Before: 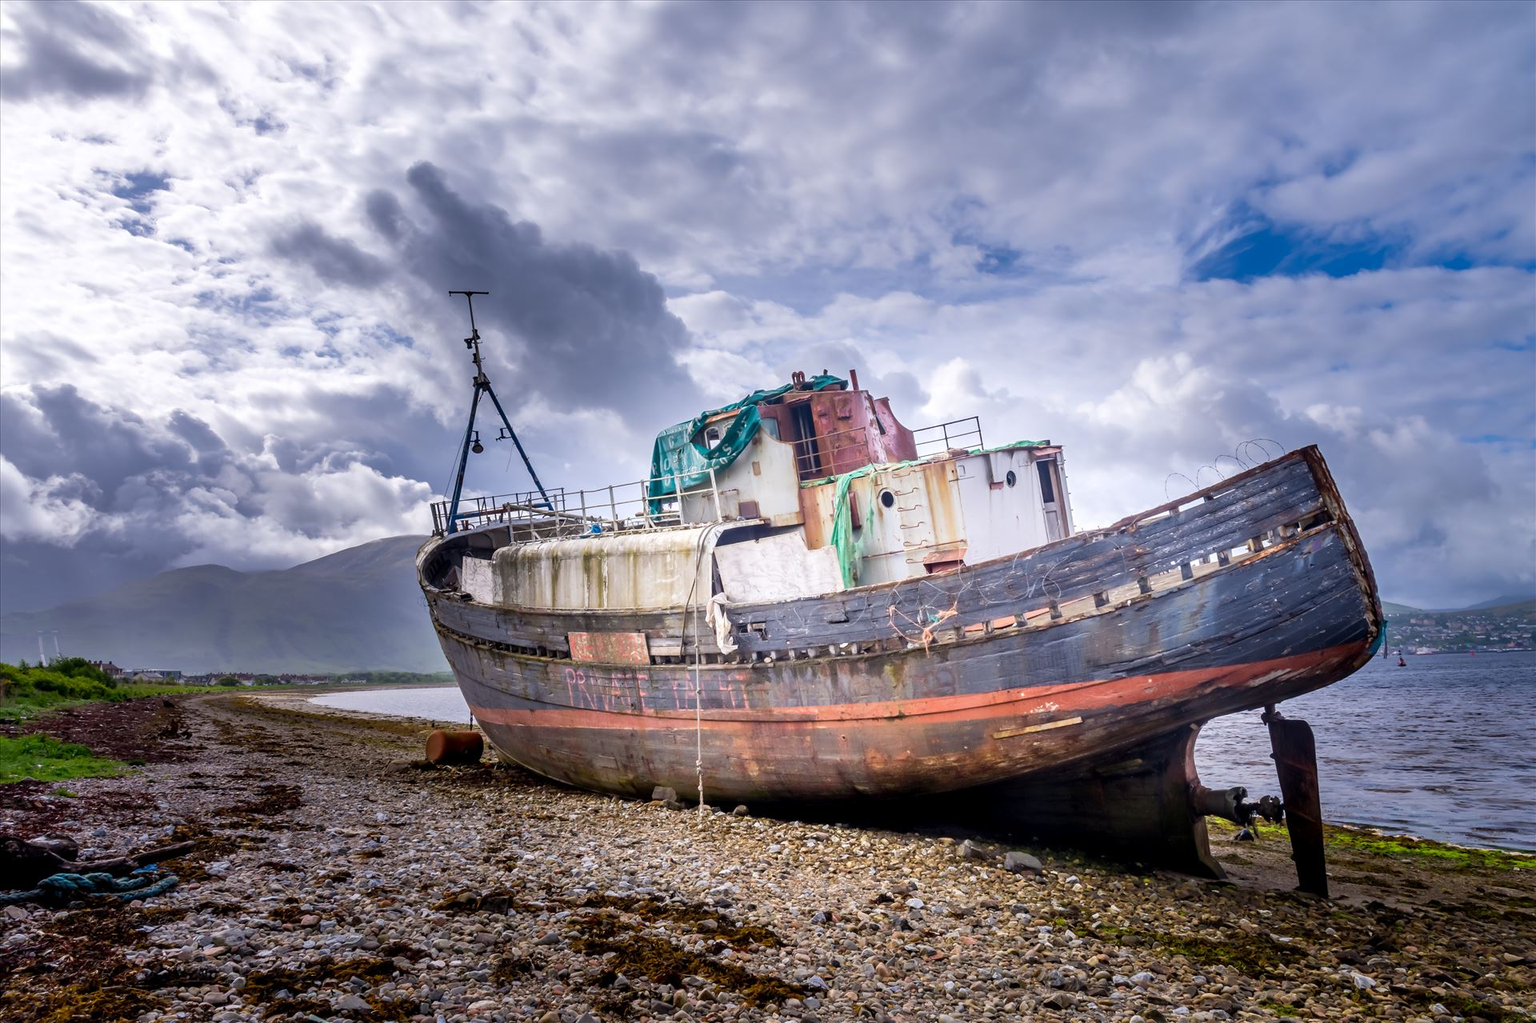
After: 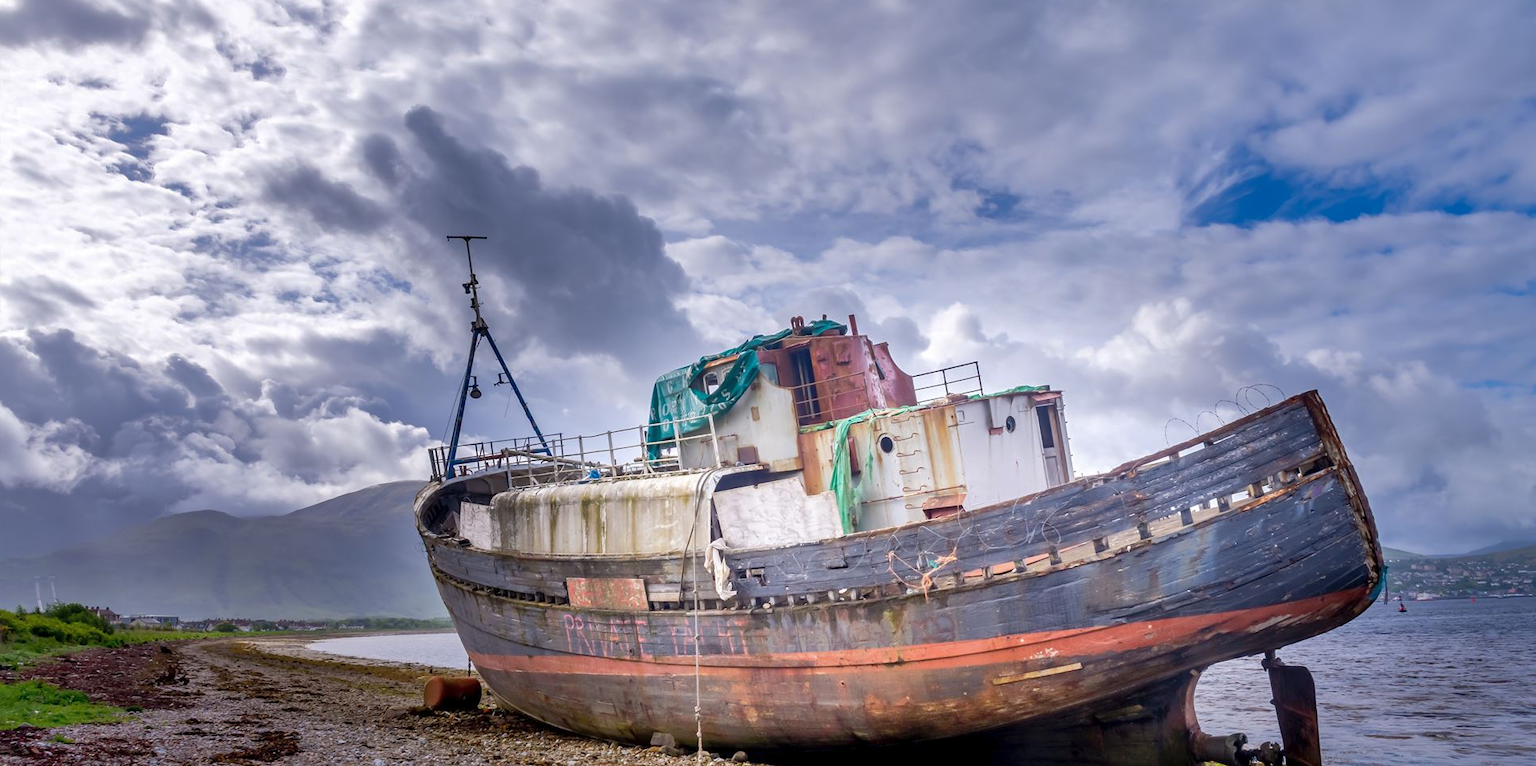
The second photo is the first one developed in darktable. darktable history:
shadows and highlights: on, module defaults
crop: left 0.228%, top 5.497%, bottom 19.727%
